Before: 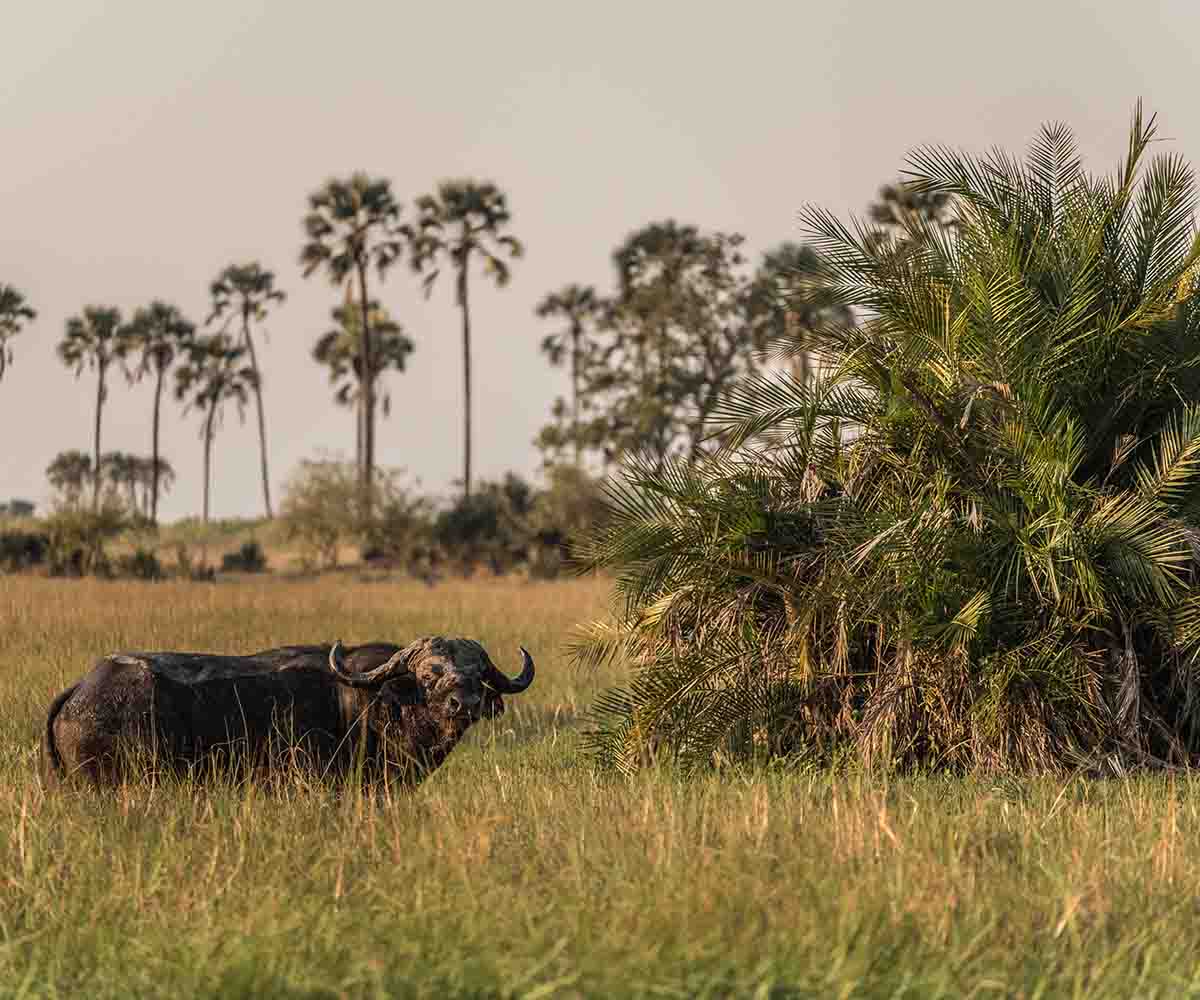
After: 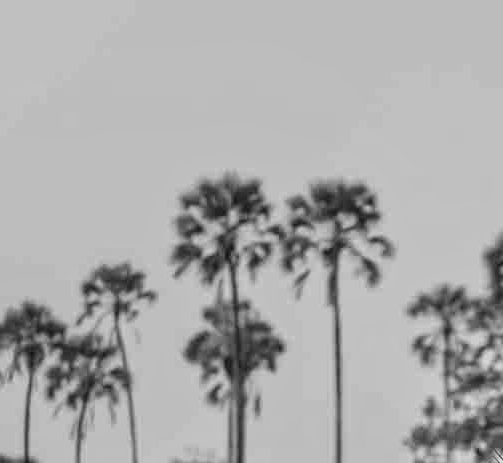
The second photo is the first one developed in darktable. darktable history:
contrast brightness saturation: contrast 0.04, saturation 0.16
base curve: exposure shift 0, preserve colors none
white balance: red 0.924, blue 1.095
crop and rotate: left 10.817%, top 0.062%, right 47.194%, bottom 53.626%
exposure: exposure 0.2 EV, compensate highlight preservation false
monochrome: a 26.22, b 42.67, size 0.8
